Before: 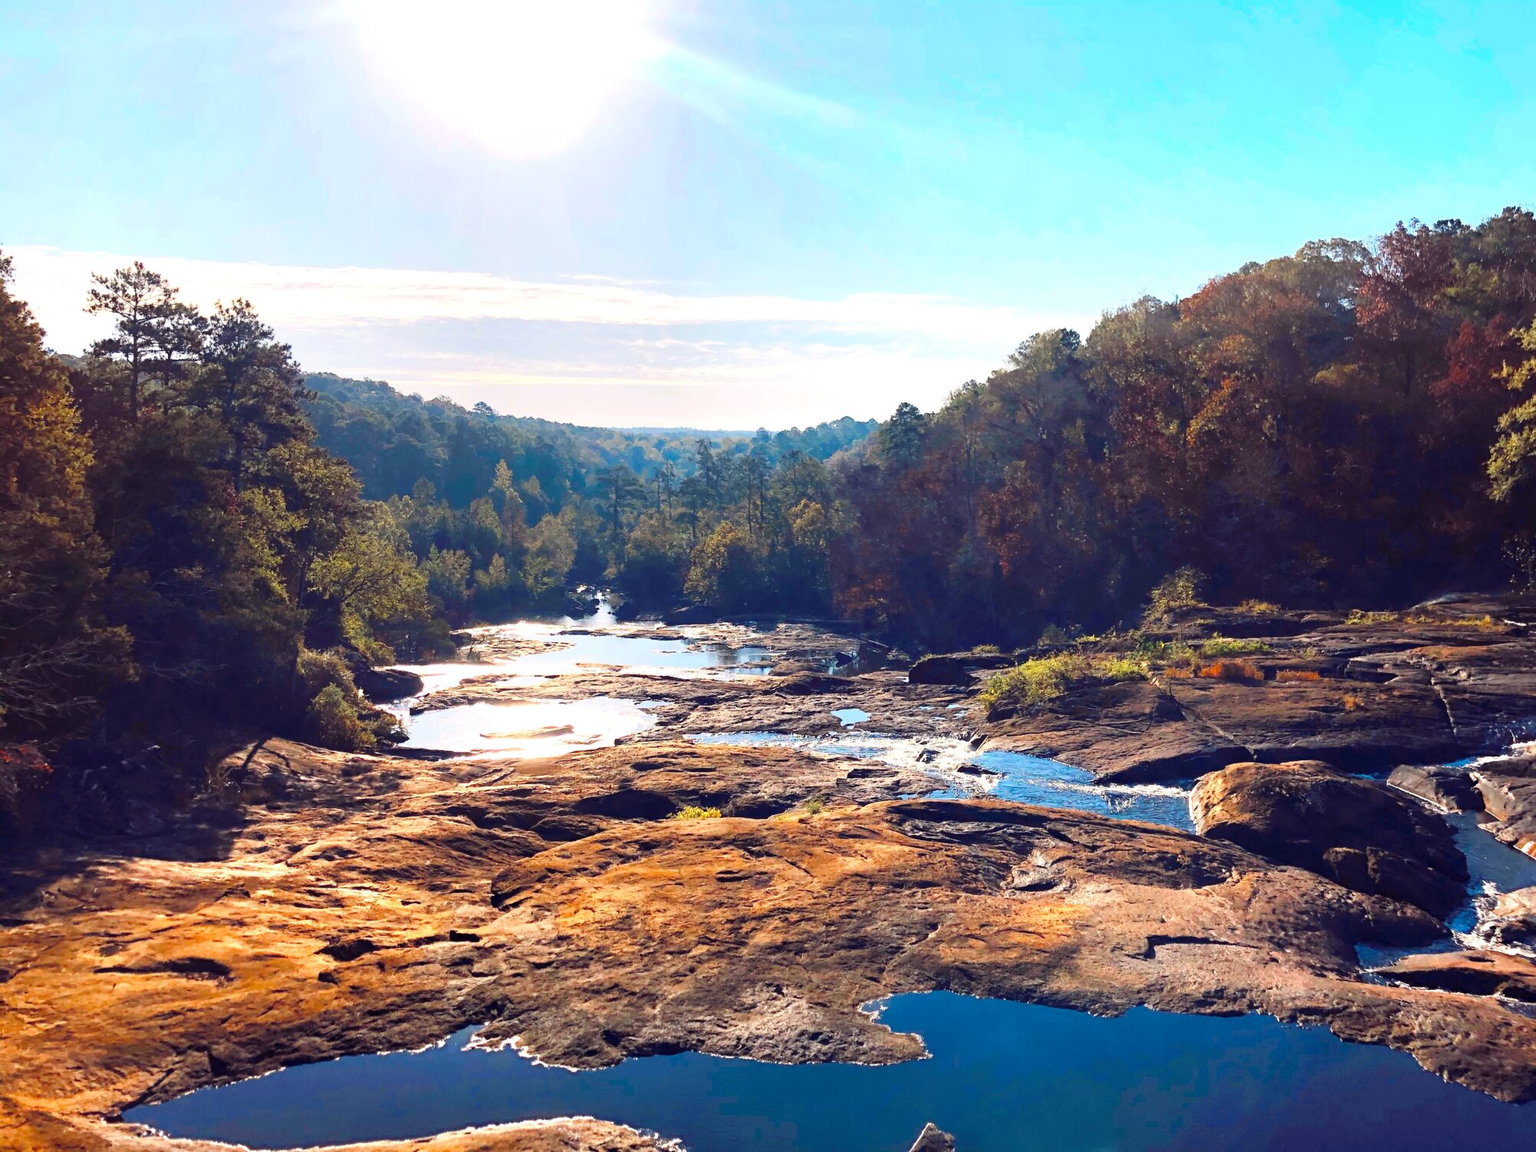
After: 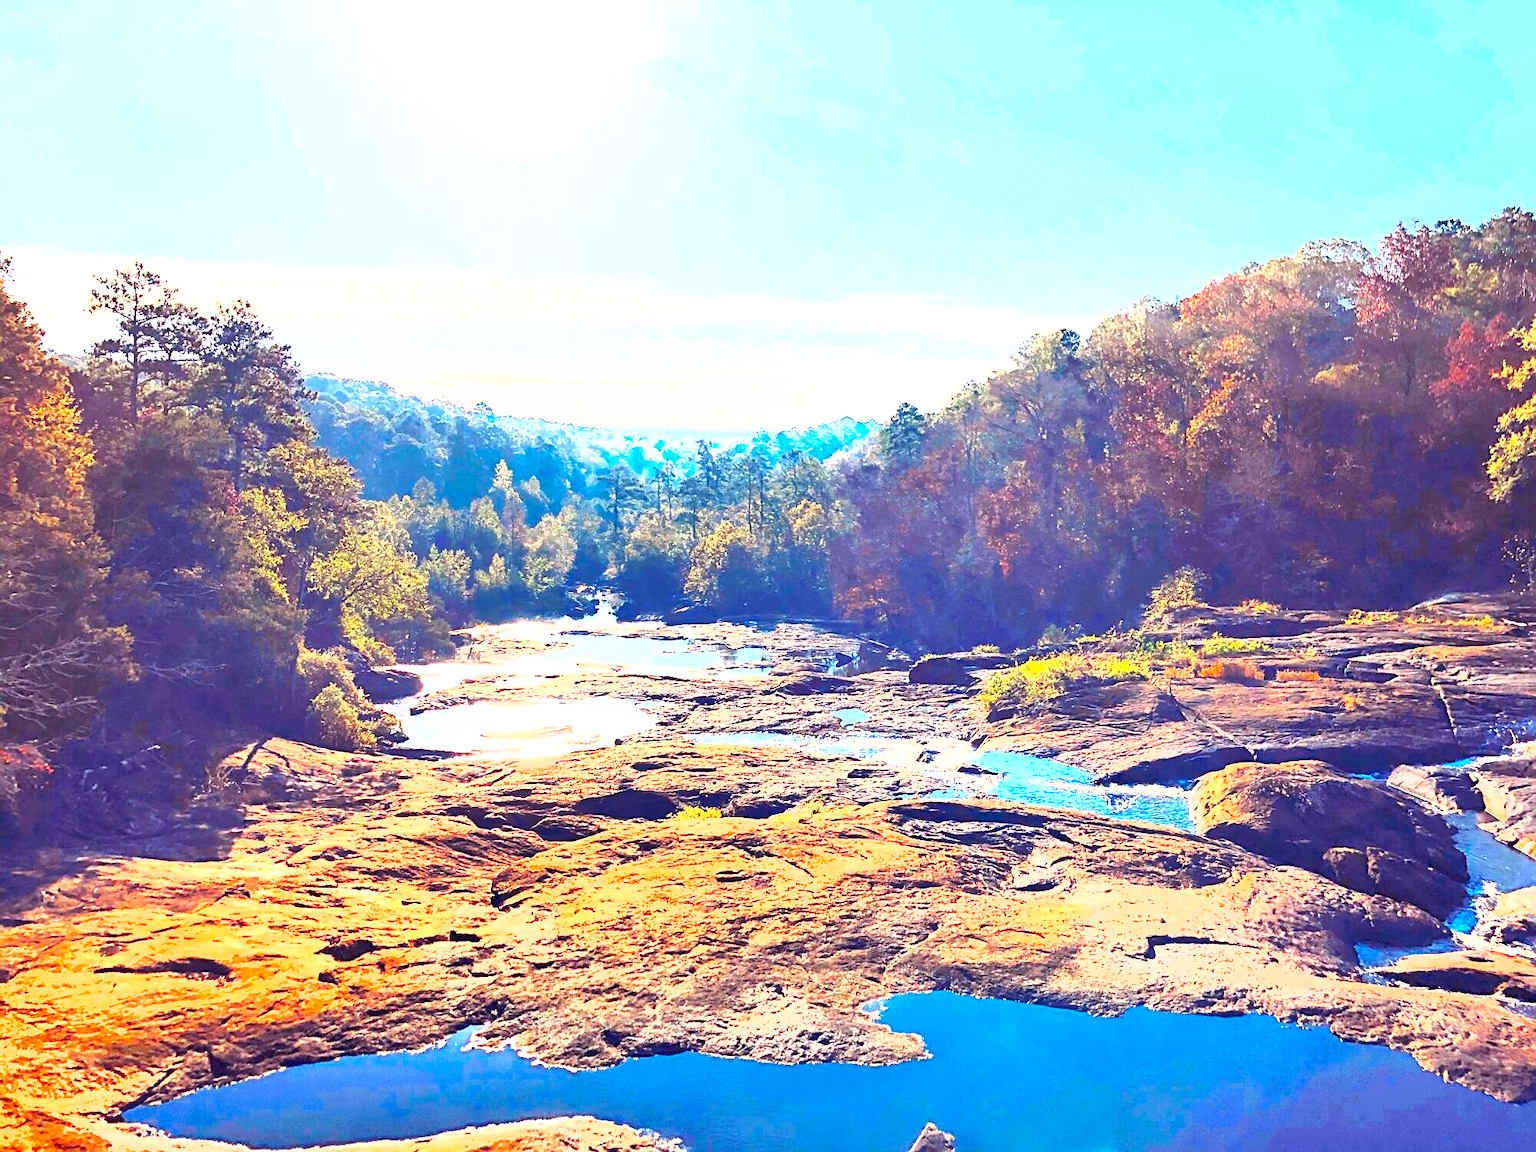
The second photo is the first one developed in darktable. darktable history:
shadows and highlights: low approximation 0.01, soften with gaussian
contrast brightness saturation: brightness 0.089, saturation 0.192
exposure: black level correction 0, exposure 1.898 EV, compensate exposure bias true, compensate highlight preservation false
sharpen: on, module defaults
